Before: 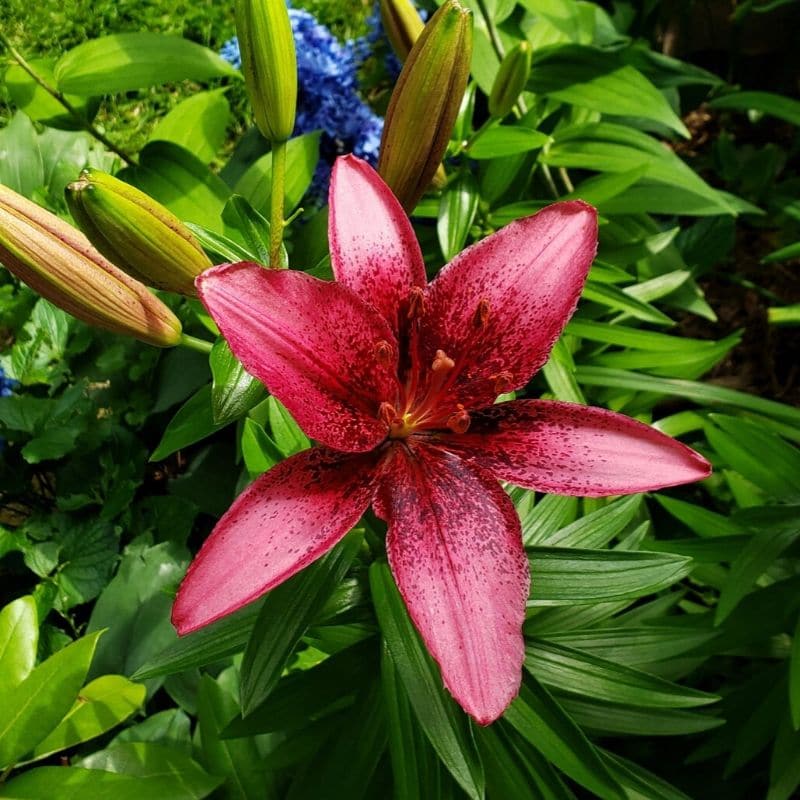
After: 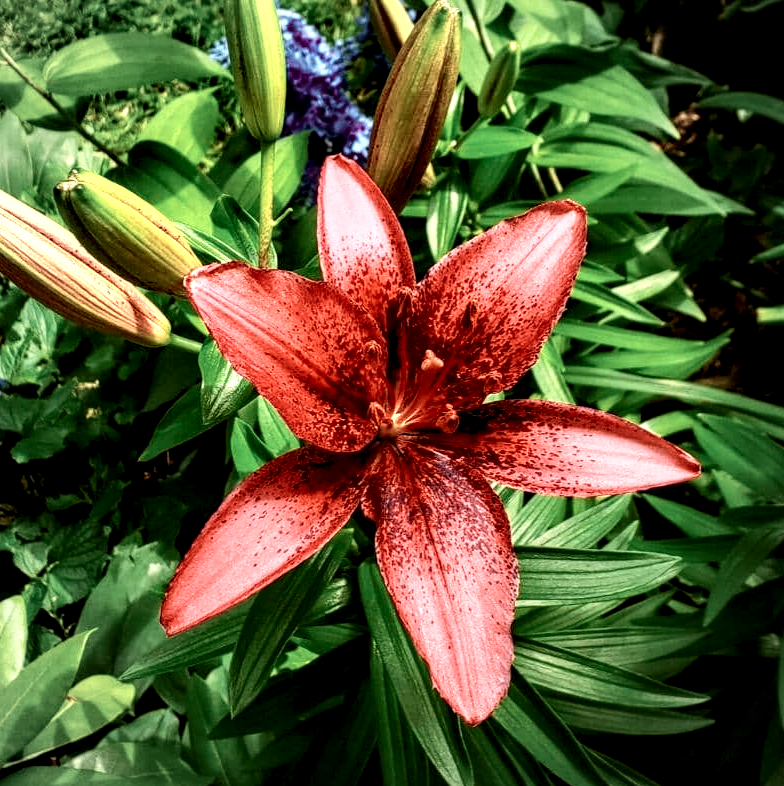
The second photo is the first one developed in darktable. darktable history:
local contrast: highlights 60%, shadows 62%, detail 160%
tone equalizer: on, module defaults
crop and rotate: left 1.476%, right 0.514%, bottom 1.69%
color correction: highlights a* 0.044, highlights b* -0.783
tone curve: curves: ch0 [(0, 0) (0.058, 0.027) (0.214, 0.183) (0.304, 0.288) (0.51, 0.549) (0.658, 0.7) (0.741, 0.775) (0.844, 0.866) (0.986, 0.957)]; ch1 [(0, 0) (0.172, 0.123) (0.312, 0.296) (0.437, 0.429) (0.471, 0.469) (0.502, 0.5) (0.513, 0.515) (0.572, 0.603) (0.617, 0.653) (0.68, 0.724) (0.889, 0.924) (1, 1)]; ch2 [(0, 0) (0.411, 0.424) (0.489, 0.49) (0.502, 0.5) (0.517, 0.519) (0.549, 0.578) (0.604, 0.628) (0.693, 0.686) (1, 1)], color space Lab, independent channels, preserve colors none
color zones: curves: ch0 [(0.018, 0.548) (0.224, 0.64) (0.425, 0.447) (0.675, 0.575) (0.732, 0.579)]; ch1 [(0.066, 0.487) (0.25, 0.5) (0.404, 0.43) (0.75, 0.421) (0.956, 0.421)]; ch2 [(0.044, 0.561) (0.215, 0.465) (0.399, 0.544) (0.465, 0.548) (0.614, 0.447) (0.724, 0.43) (0.882, 0.623) (0.956, 0.632)]
vignetting: brightness -0.189, saturation -0.312
